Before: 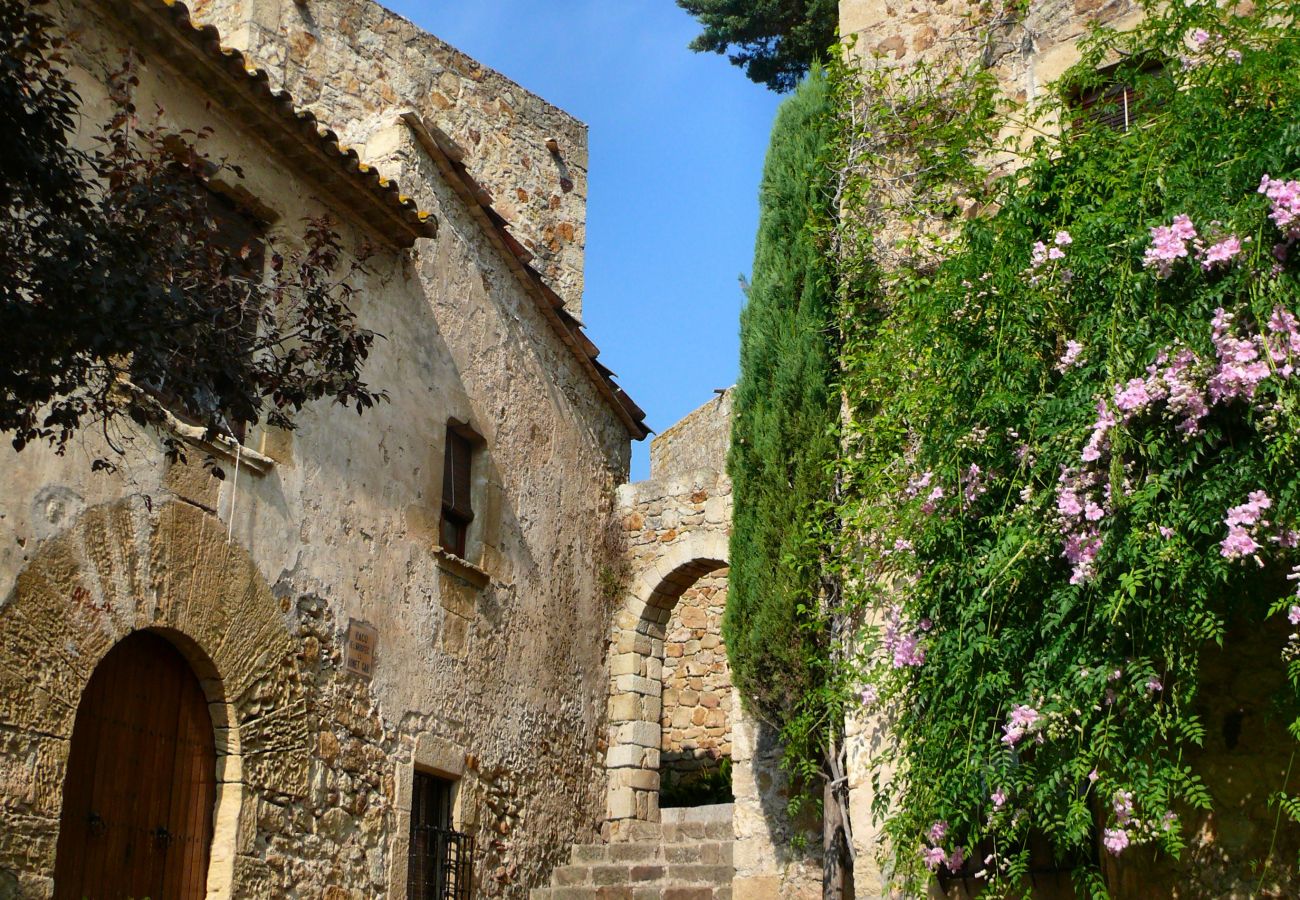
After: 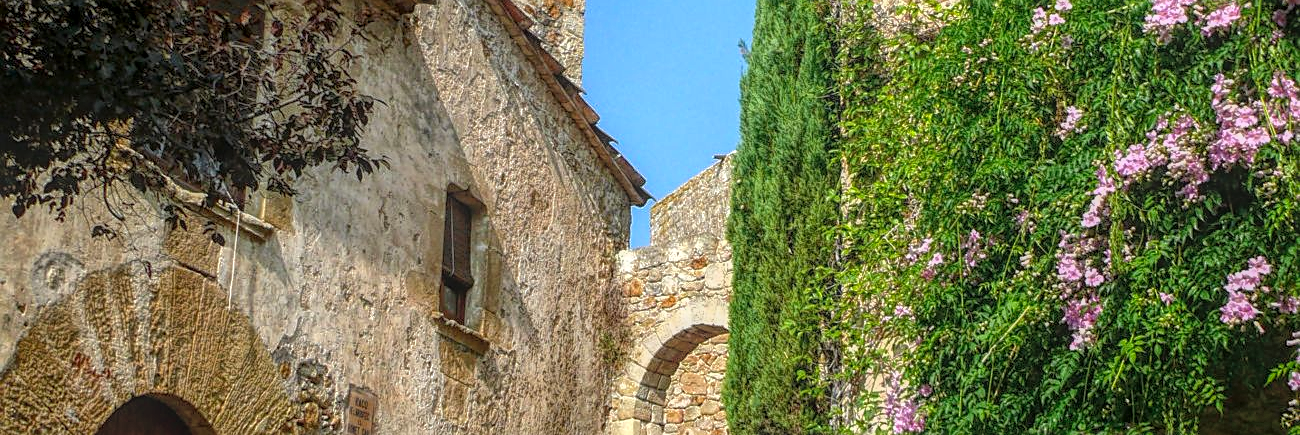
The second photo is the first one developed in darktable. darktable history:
sharpen: on, module defaults
crop and rotate: top 26.056%, bottom 25.543%
local contrast: highlights 20%, shadows 30%, detail 200%, midtone range 0.2
exposure: black level correction 0.001, exposure 0.5 EV, compensate exposure bias true, compensate highlight preservation false
